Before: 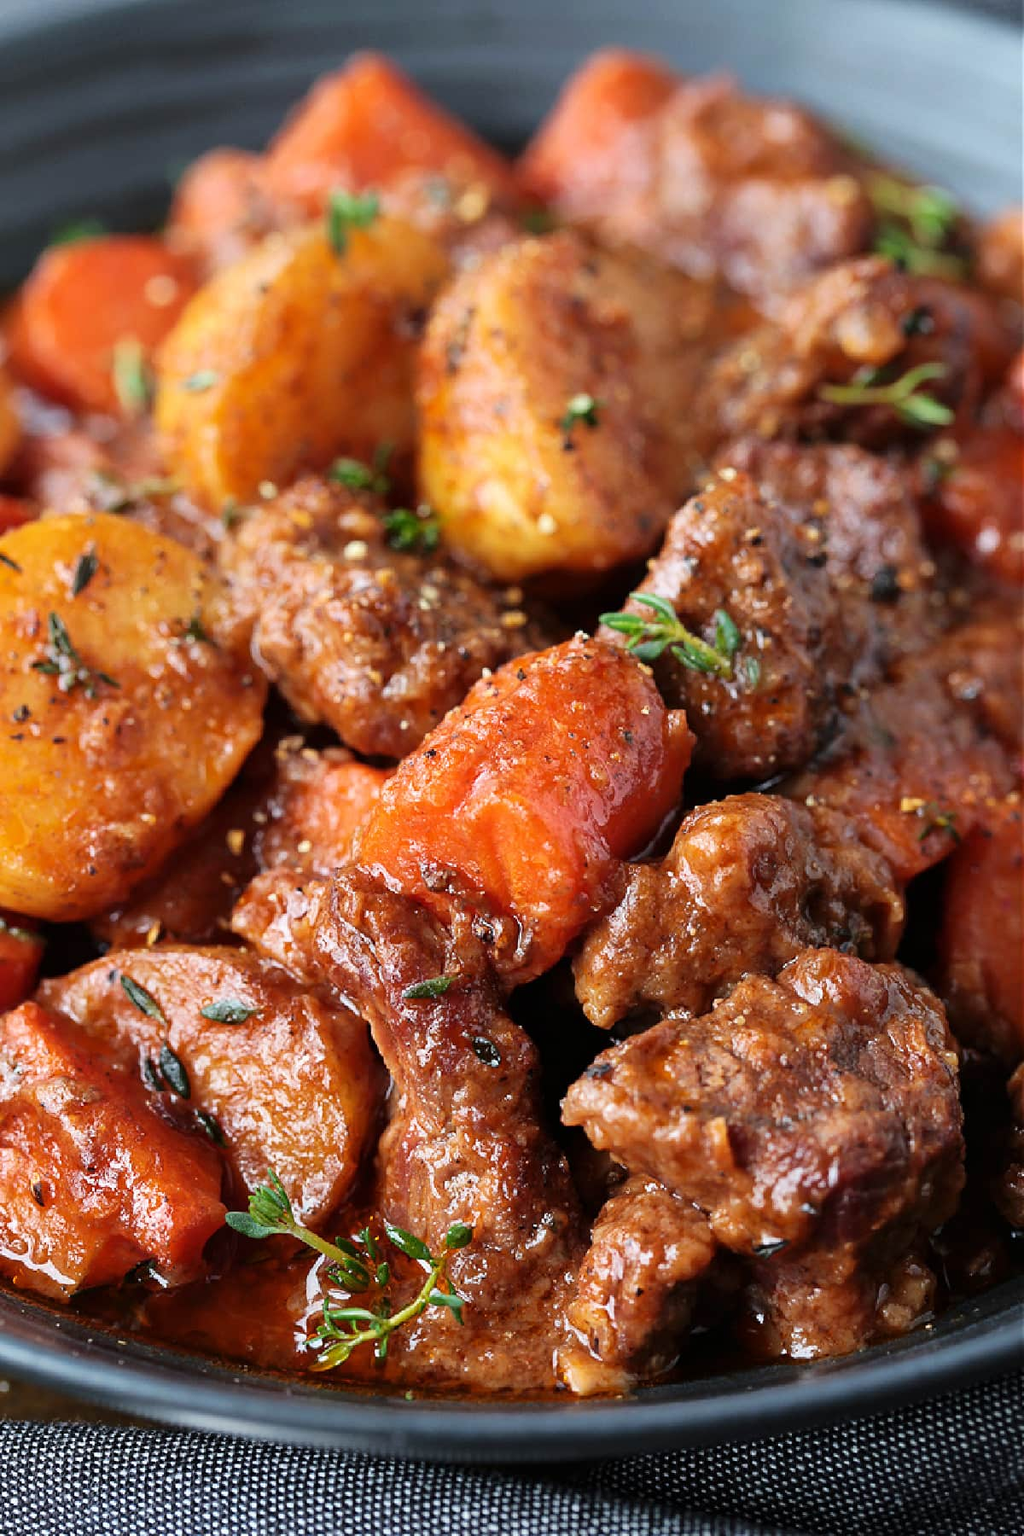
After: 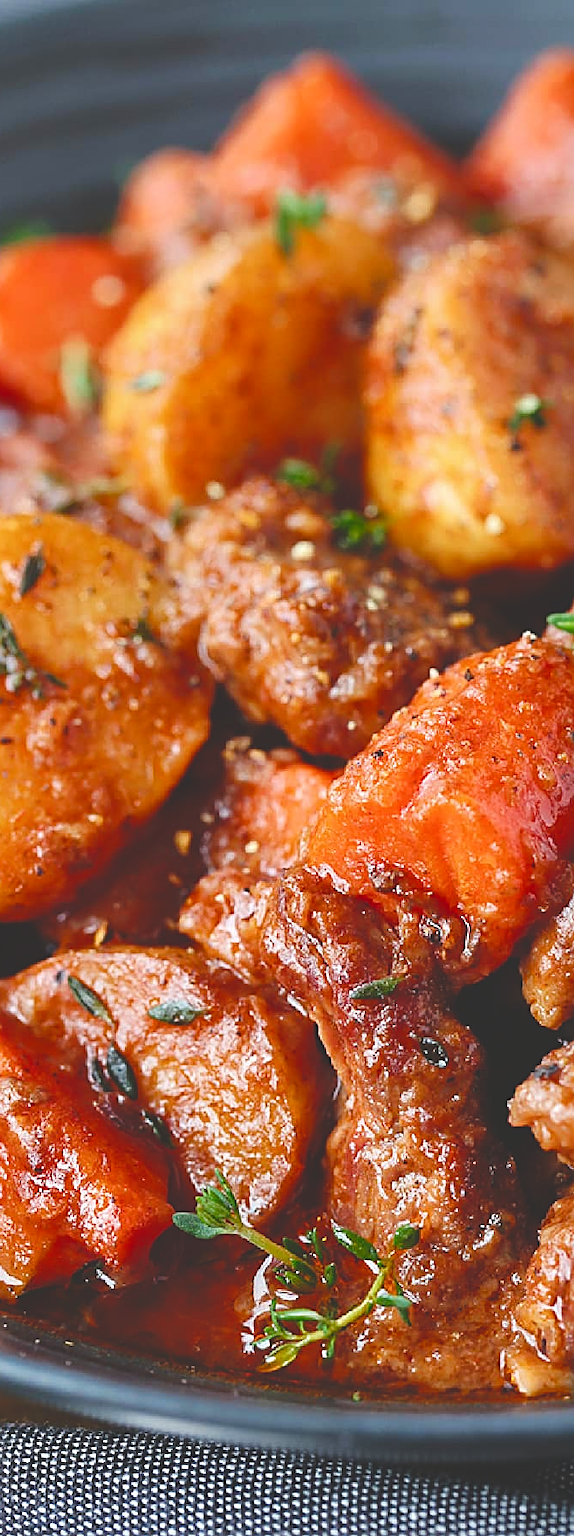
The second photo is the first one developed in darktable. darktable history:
shadows and highlights: soften with gaussian
sharpen: on, module defaults
crop: left 5.189%, right 38.707%
exposure: black level correction -0.027, compensate exposure bias true, compensate highlight preservation false
color balance rgb: linear chroma grading › mid-tones 7.584%, perceptual saturation grading › global saturation 20%, perceptual saturation grading › highlights -24.822%, perceptual saturation grading › shadows 49.631%
